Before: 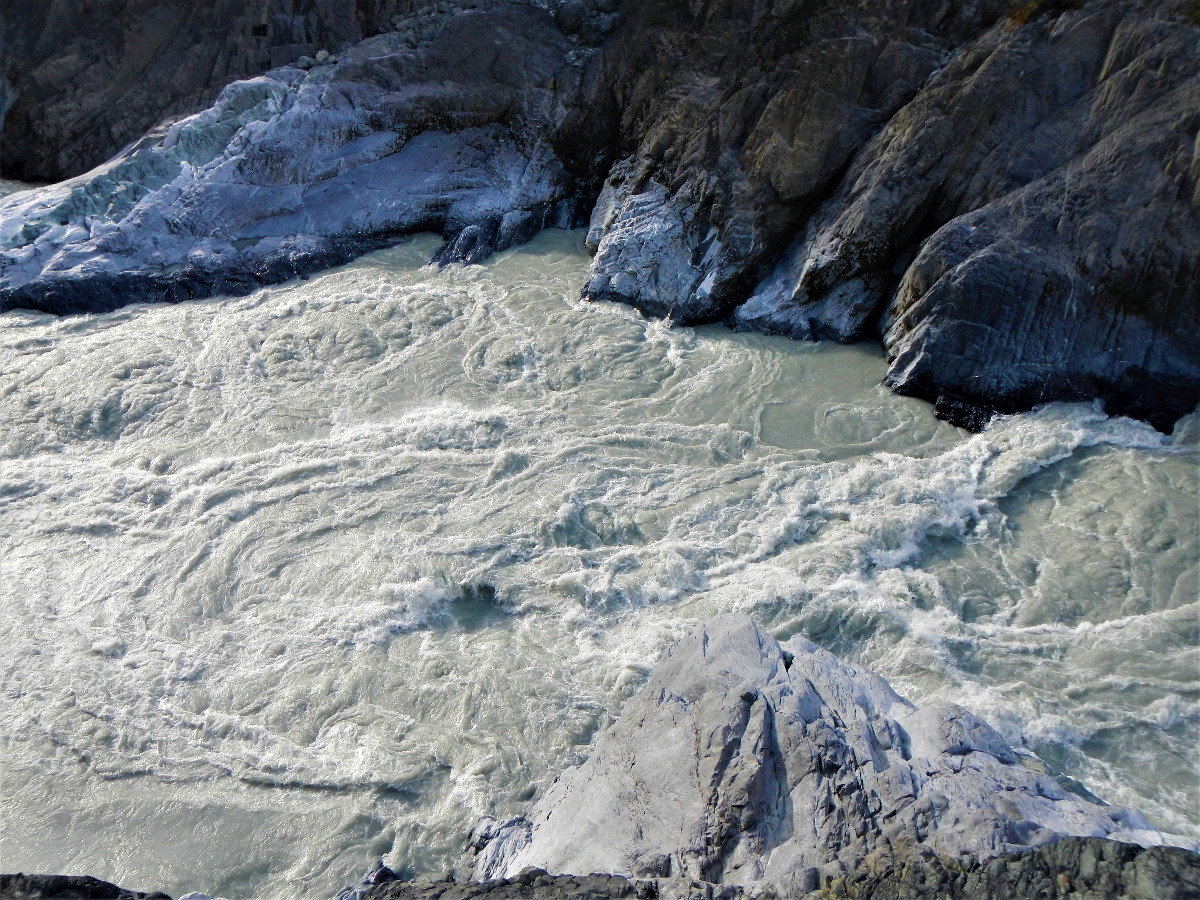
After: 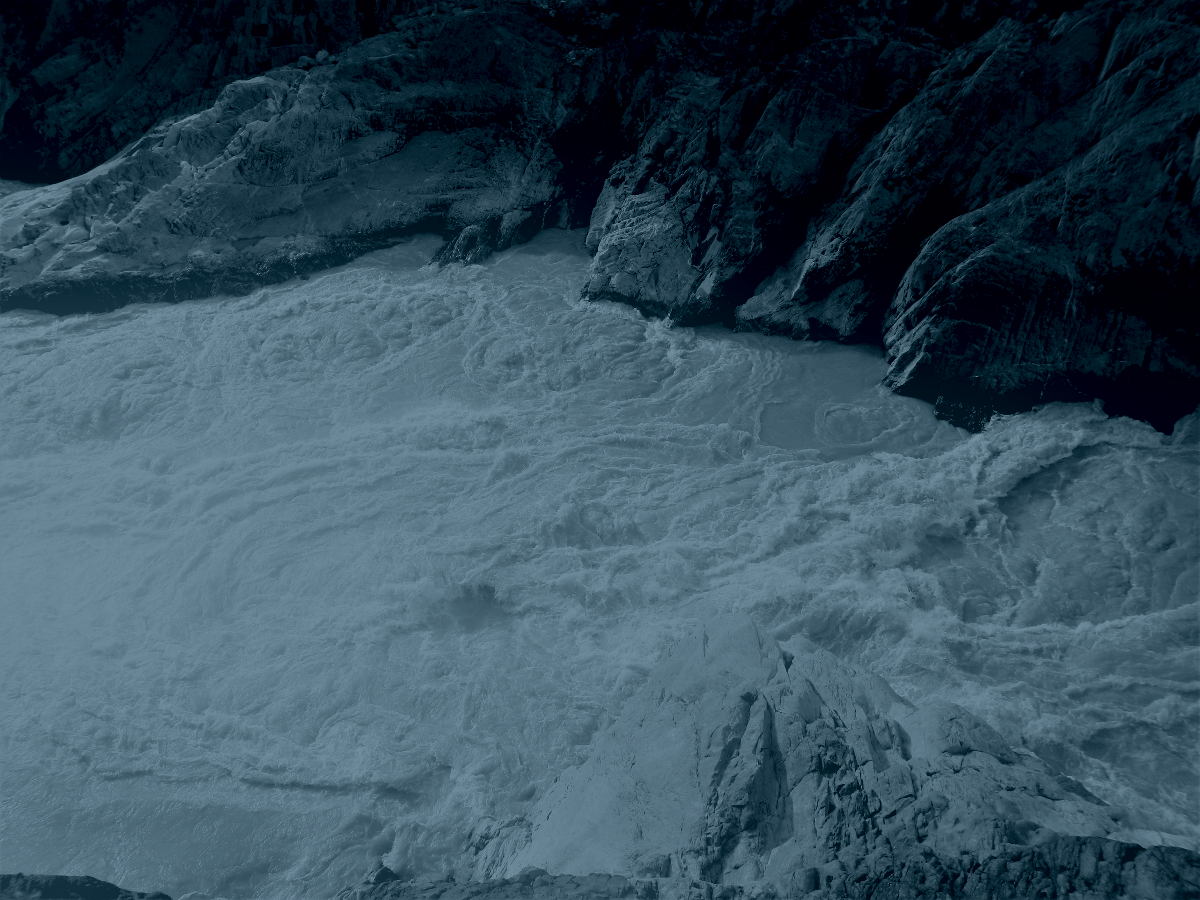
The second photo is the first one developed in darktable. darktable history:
colorize: hue 194.4°, saturation 29%, source mix 61.75%, lightness 3.98%, version 1
color balance rgb: perceptual saturation grading › global saturation 20%, global vibrance 20%
rgb levels: levels [[0.01, 0.419, 0.839], [0, 0.5, 1], [0, 0.5, 1]]
color contrast: blue-yellow contrast 0.7
bloom: on, module defaults
